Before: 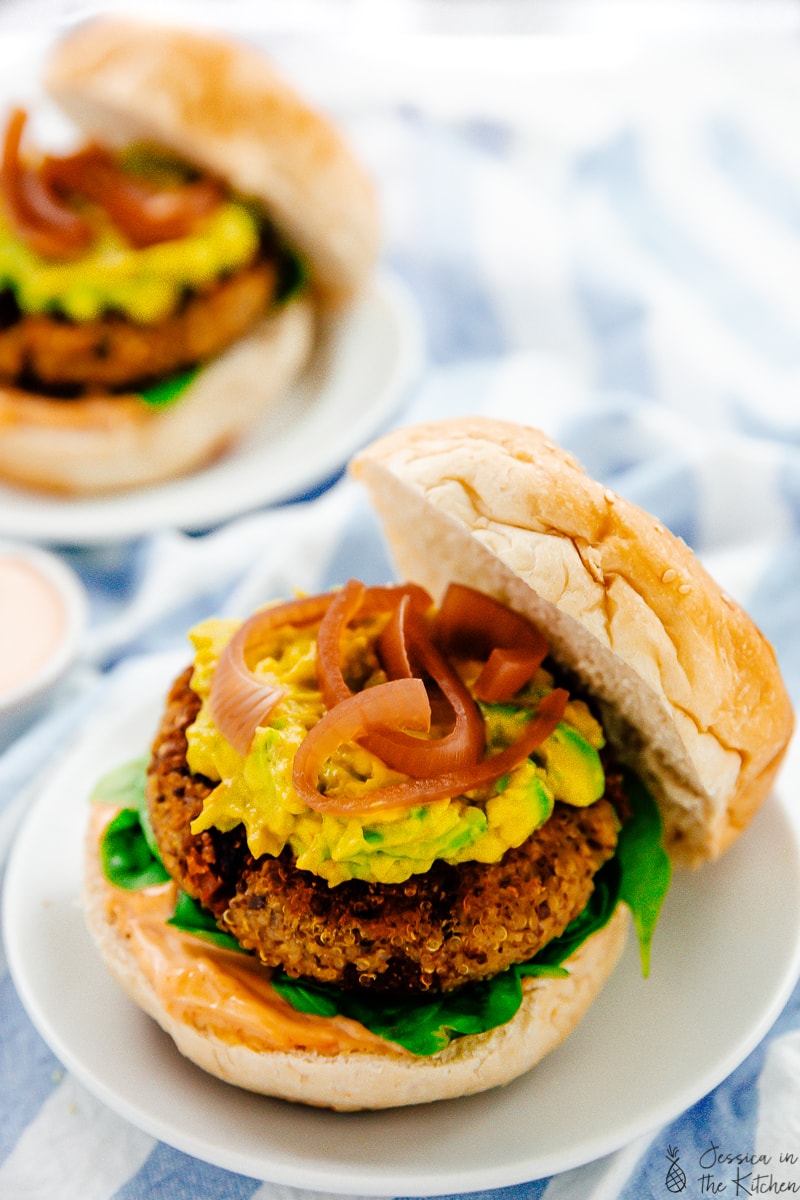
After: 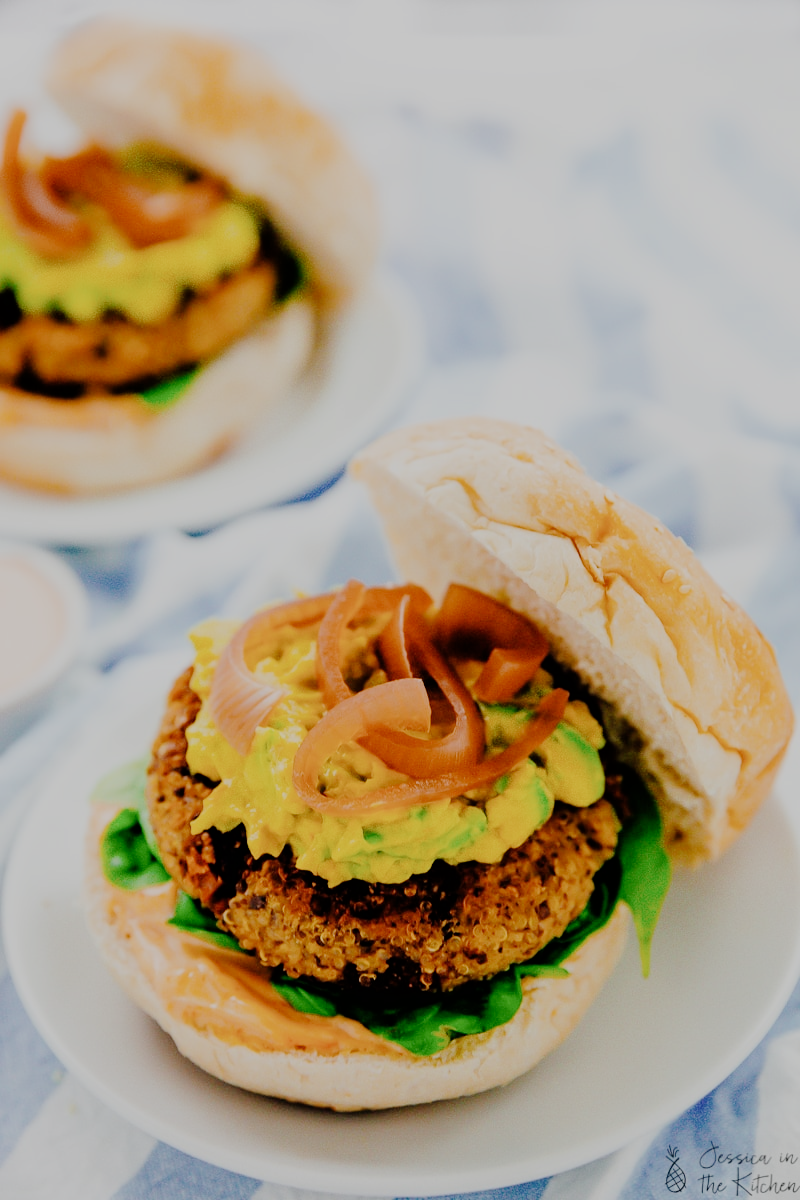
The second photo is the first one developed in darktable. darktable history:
filmic rgb: black relative exposure -7.65 EV, white relative exposure 4.56 EV, hardness 3.61
tone curve: curves: ch0 [(0, 0) (0.402, 0.473) (0.673, 0.68) (0.899, 0.832) (0.999, 0.903)]; ch1 [(0, 0) (0.379, 0.262) (0.464, 0.425) (0.498, 0.49) (0.507, 0.5) (0.53, 0.532) (0.582, 0.583) (0.68, 0.672) (0.791, 0.748) (1, 0.896)]; ch2 [(0, 0) (0.199, 0.414) (0.438, 0.49) (0.496, 0.501) (0.515, 0.546) (0.577, 0.605) (0.632, 0.649) (0.717, 0.727) (0.845, 0.855) (0.998, 0.977)], preserve colors none
